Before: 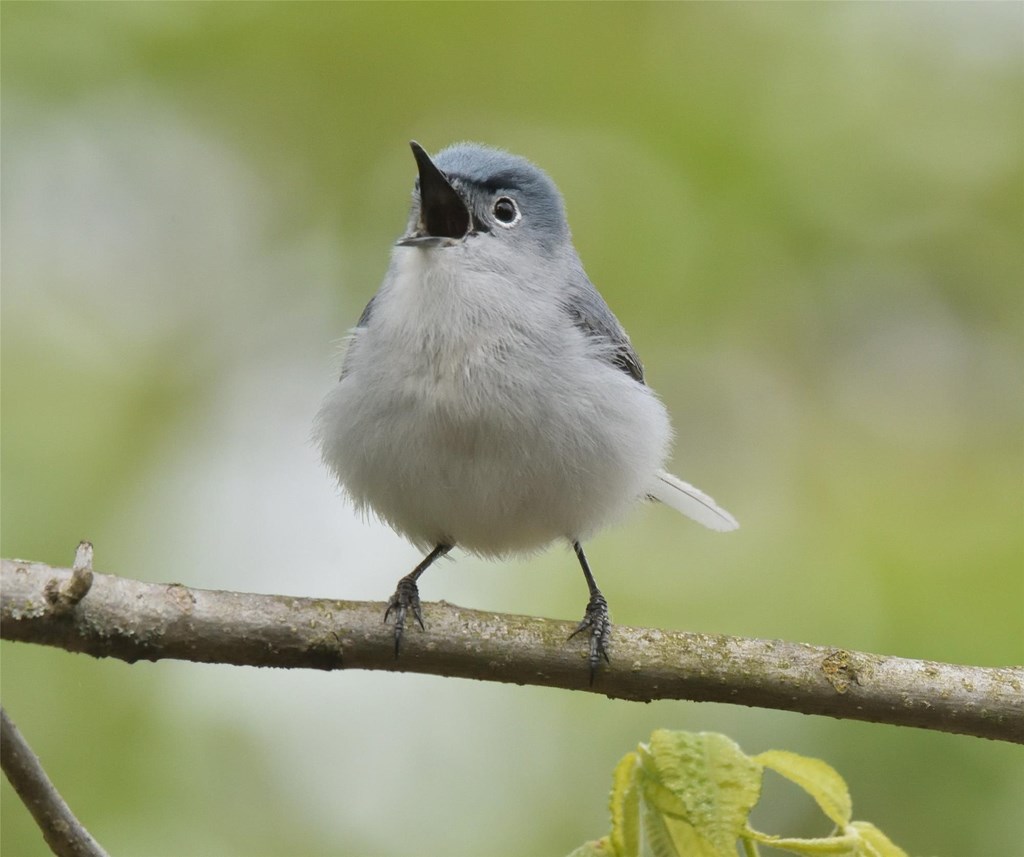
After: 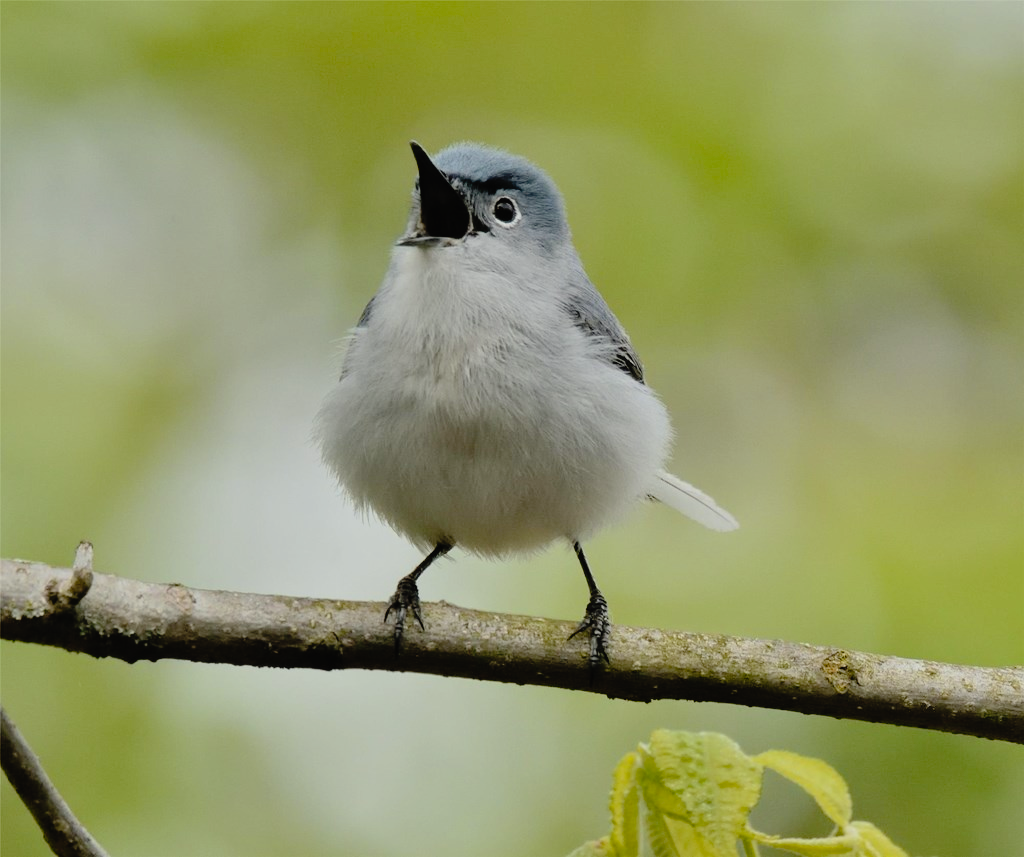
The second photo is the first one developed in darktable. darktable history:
color calibration: output R [0.972, 0.068, -0.094, 0], output G [-0.178, 1.216, -0.086, 0], output B [0.095, -0.136, 0.98, 0], illuminant same as pipeline (D50), adaptation XYZ, x 0.346, y 0.357, temperature 5023.4 K
filmic rgb: middle gray luminance 12.89%, black relative exposure -10.12 EV, white relative exposure 3.47 EV, target black luminance 0%, hardness 5.68, latitude 45.15%, contrast 1.218, highlights saturation mix 4.44%, shadows ↔ highlights balance 26.44%
tone equalizer: on, module defaults
tone curve: curves: ch0 [(0, 0.013) (0.181, 0.074) (0.337, 0.304) (0.498, 0.485) (0.78, 0.742) (0.993, 0.954)]; ch1 [(0, 0) (0.294, 0.184) (0.359, 0.34) (0.362, 0.35) (0.43, 0.41) (0.469, 0.463) (0.495, 0.502) (0.54, 0.563) (0.612, 0.641) (1, 1)]; ch2 [(0, 0) (0.44, 0.437) (0.495, 0.502) (0.524, 0.534) (0.557, 0.56) (0.634, 0.654) (0.728, 0.722) (1, 1)], preserve colors none
